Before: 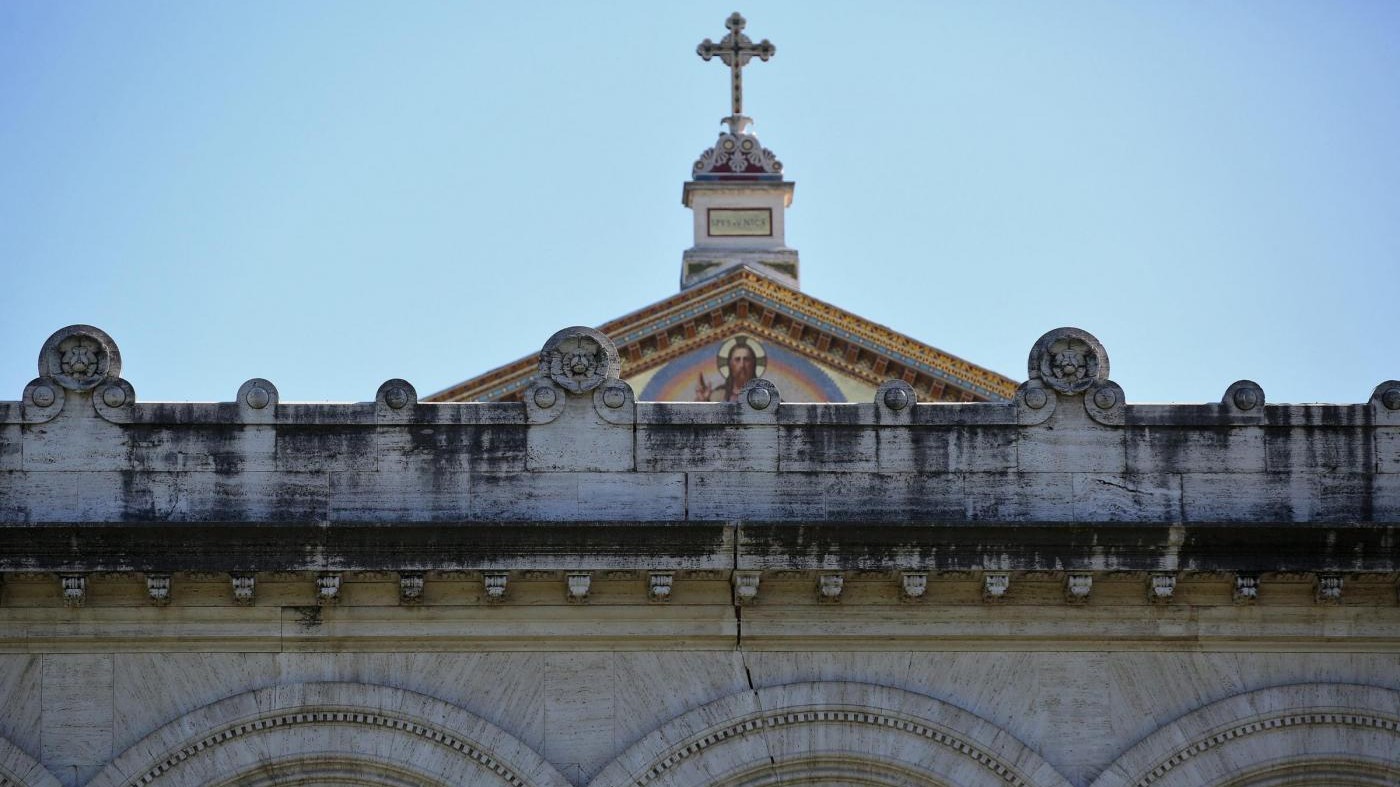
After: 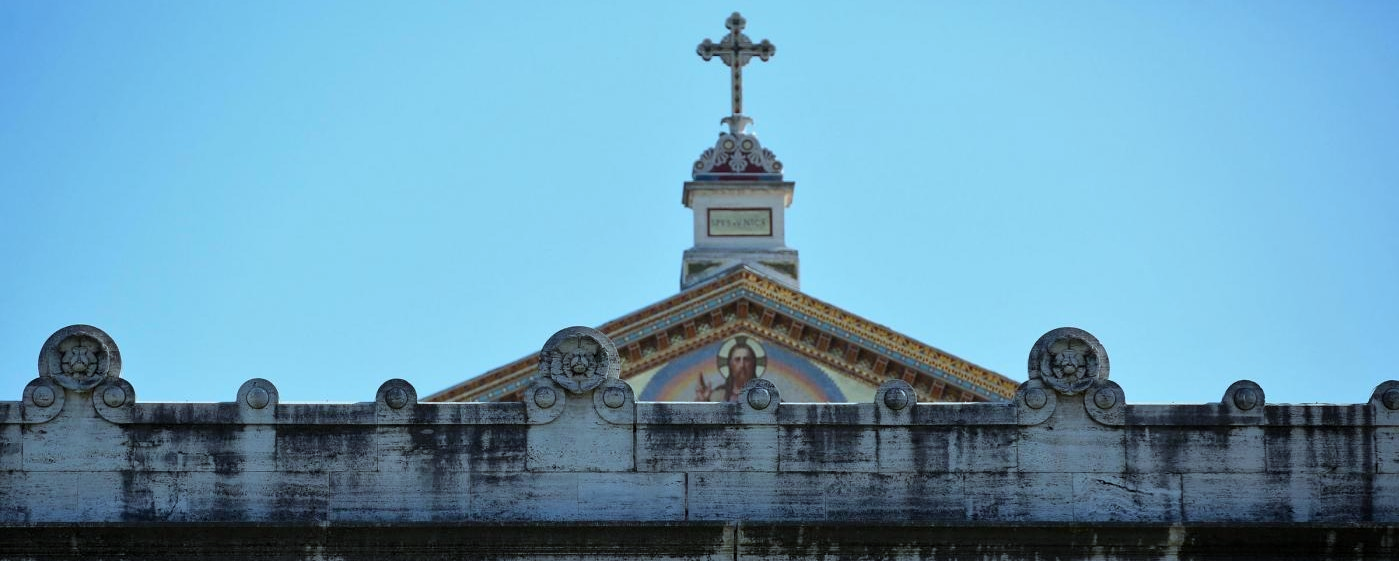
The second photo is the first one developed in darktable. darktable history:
crop: right 0.001%, bottom 28.592%
color correction: highlights a* -10.14, highlights b* -10.27
exposure: black level correction 0.001, exposure -0.123 EV, compensate exposure bias true, compensate highlight preservation false
